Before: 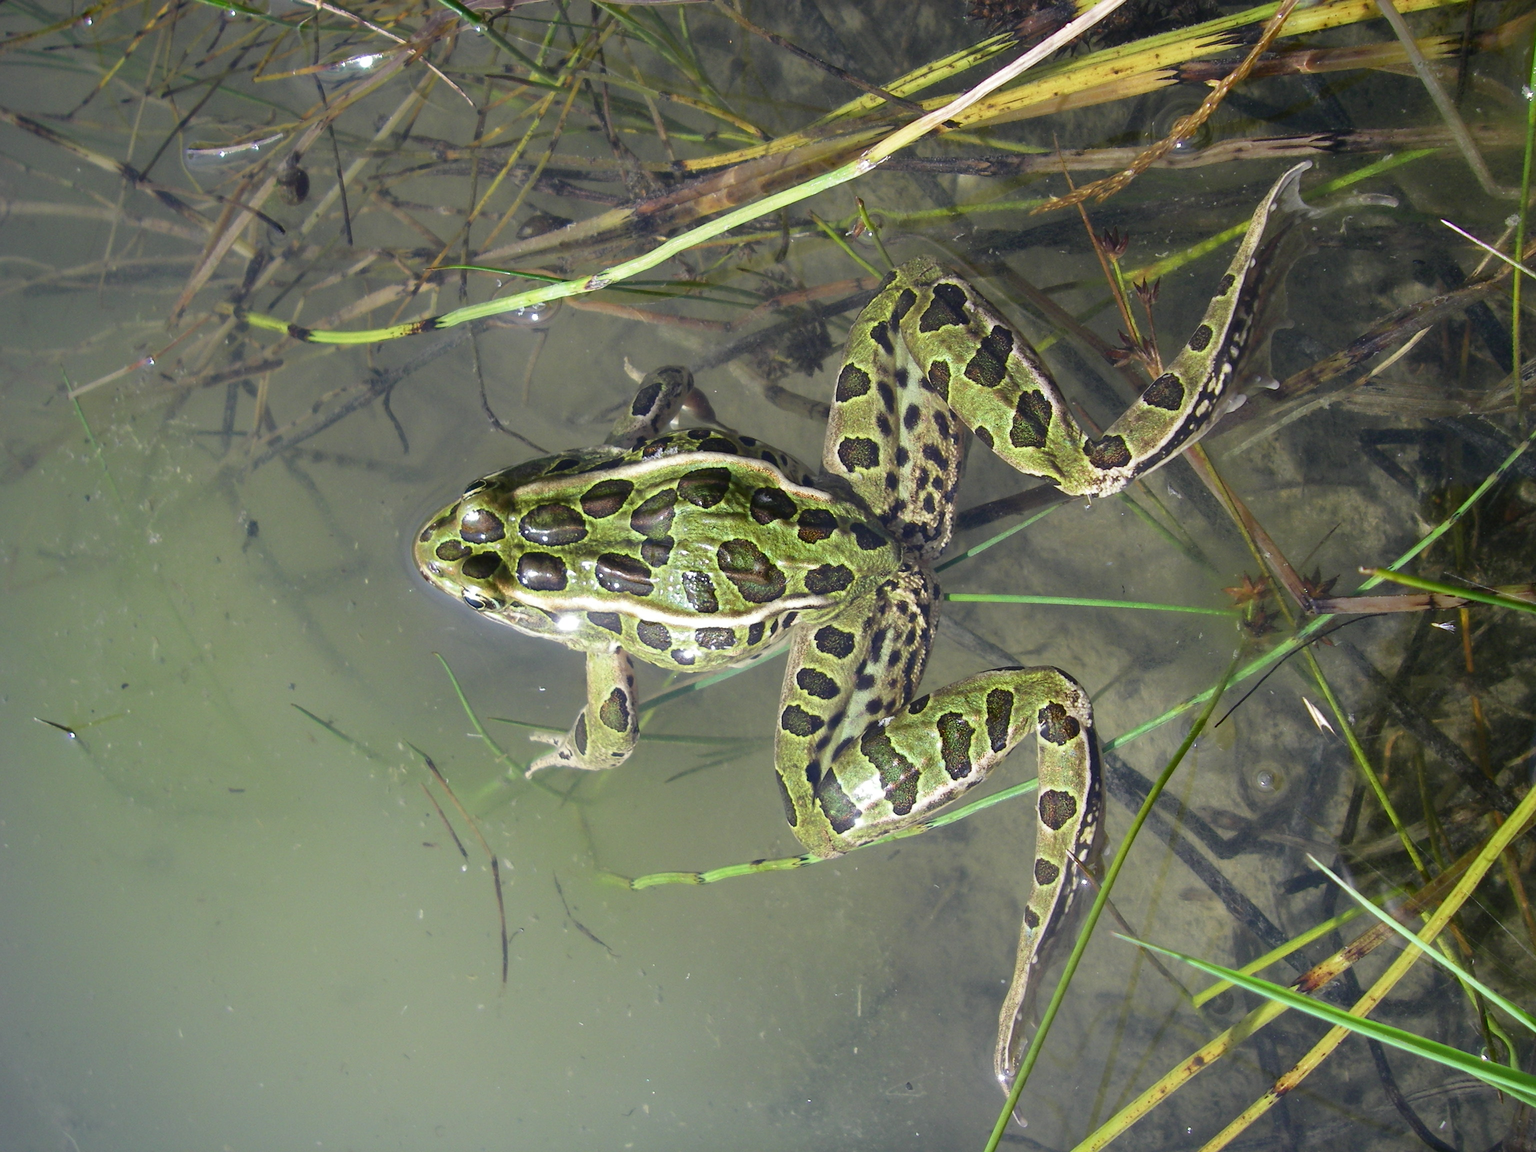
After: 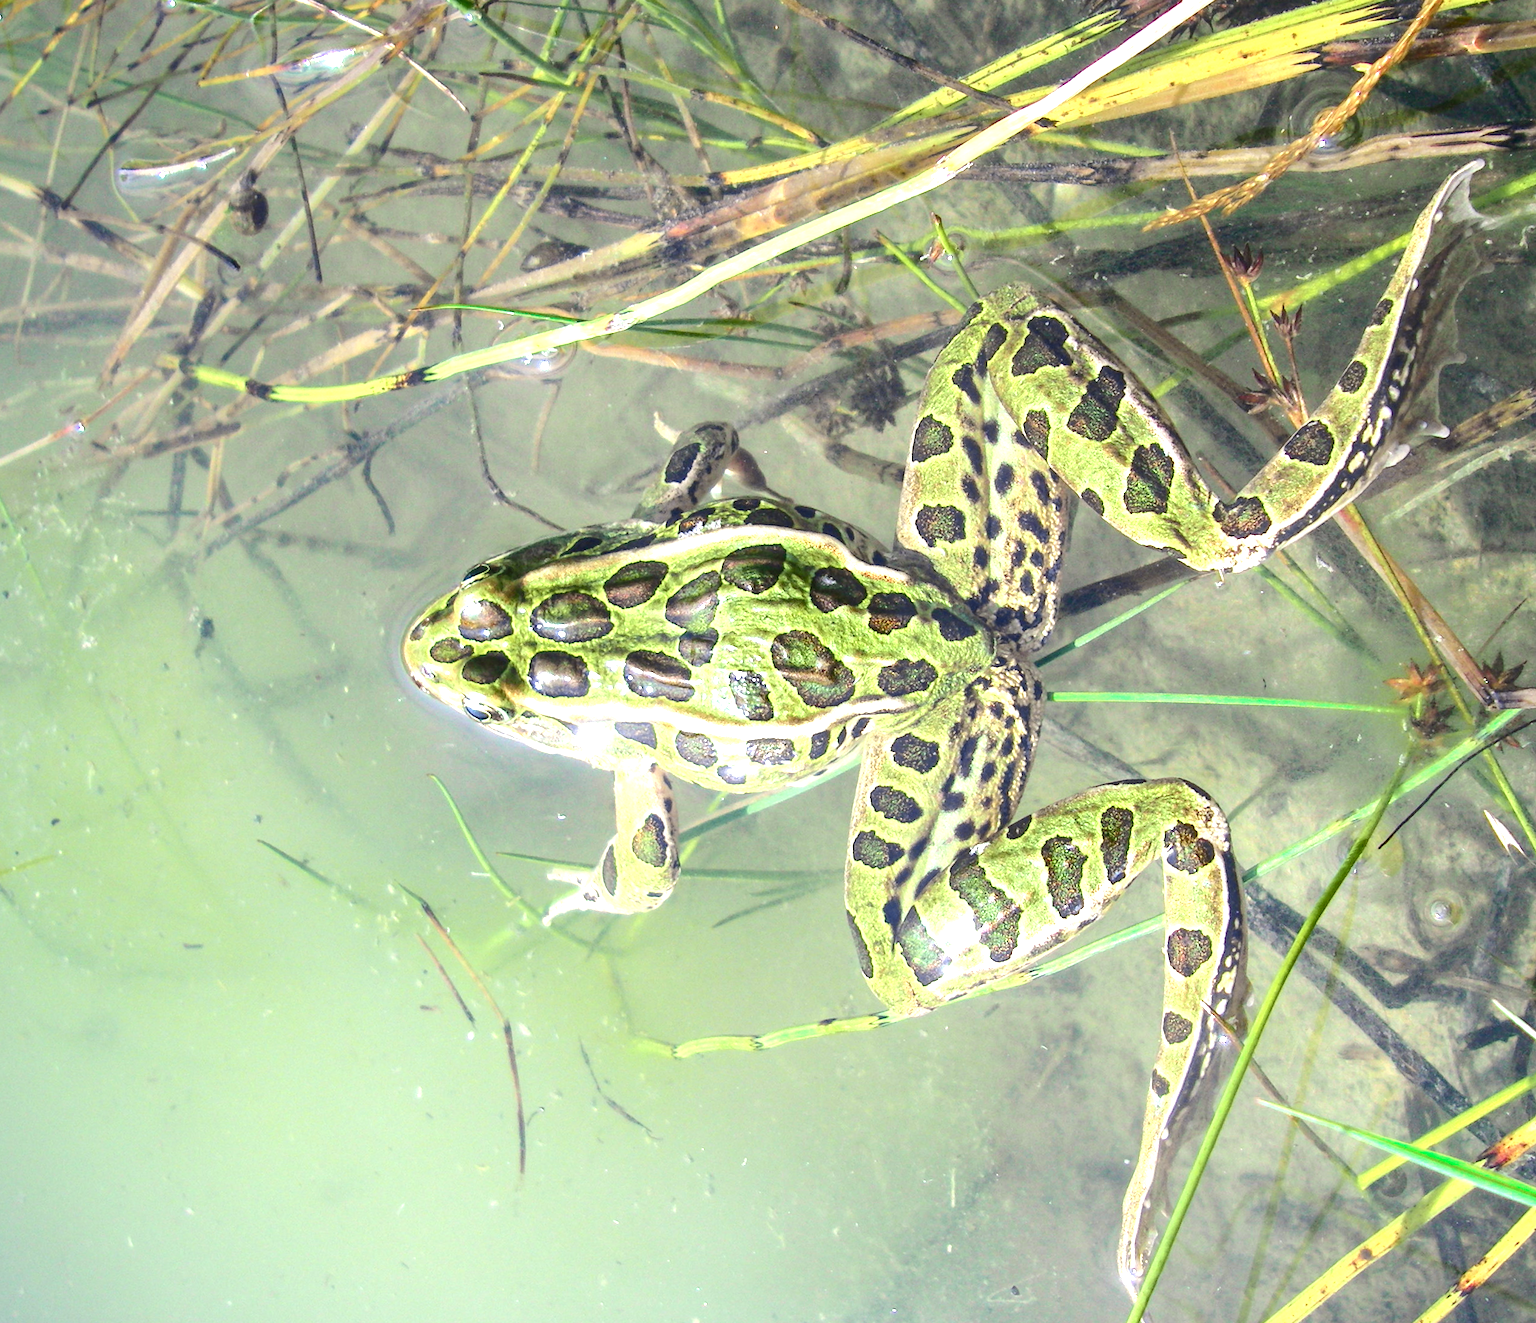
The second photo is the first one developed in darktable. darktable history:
local contrast: on, module defaults
tone curve: curves: ch0 [(0, 0) (0.068, 0.031) (0.175, 0.132) (0.337, 0.304) (0.498, 0.511) (0.748, 0.762) (0.993, 0.954)]; ch1 [(0, 0) (0.294, 0.184) (0.359, 0.34) (0.362, 0.35) (0.43, 0.41) (0.476, 0.457) (0.499, 0.5) (0.529, 0.523) (0.677, 0.762) (1, 1)]; ch2 [(0, 0) (0.431, 0.419) (0.495, 0.502) (0.524, 0.534) (0.557, 0.56) (0.634, 0.654) (0.728, 0.722) (1, 1)], color space Lab, independent channels, preserve colors none
crop and rotate: angle 1°, left 4.281%, top 0.642%, right 11.383%, bottom 2.486%
exposure: black level correction 0, exposure 1.45 EV, compensate exposure bias true, compensate highlight preservation false
